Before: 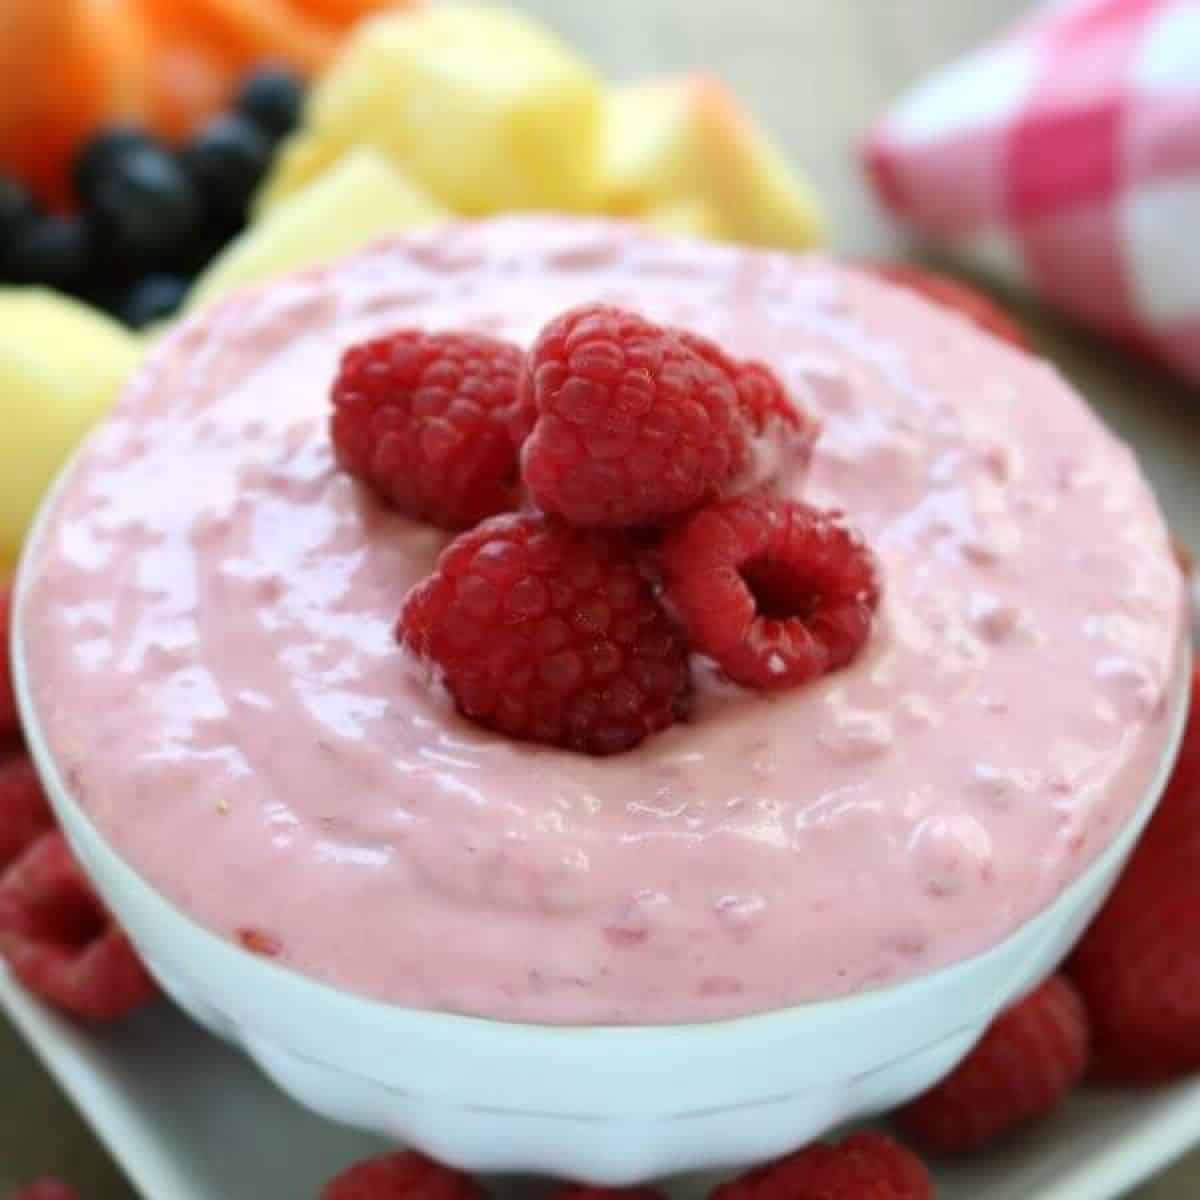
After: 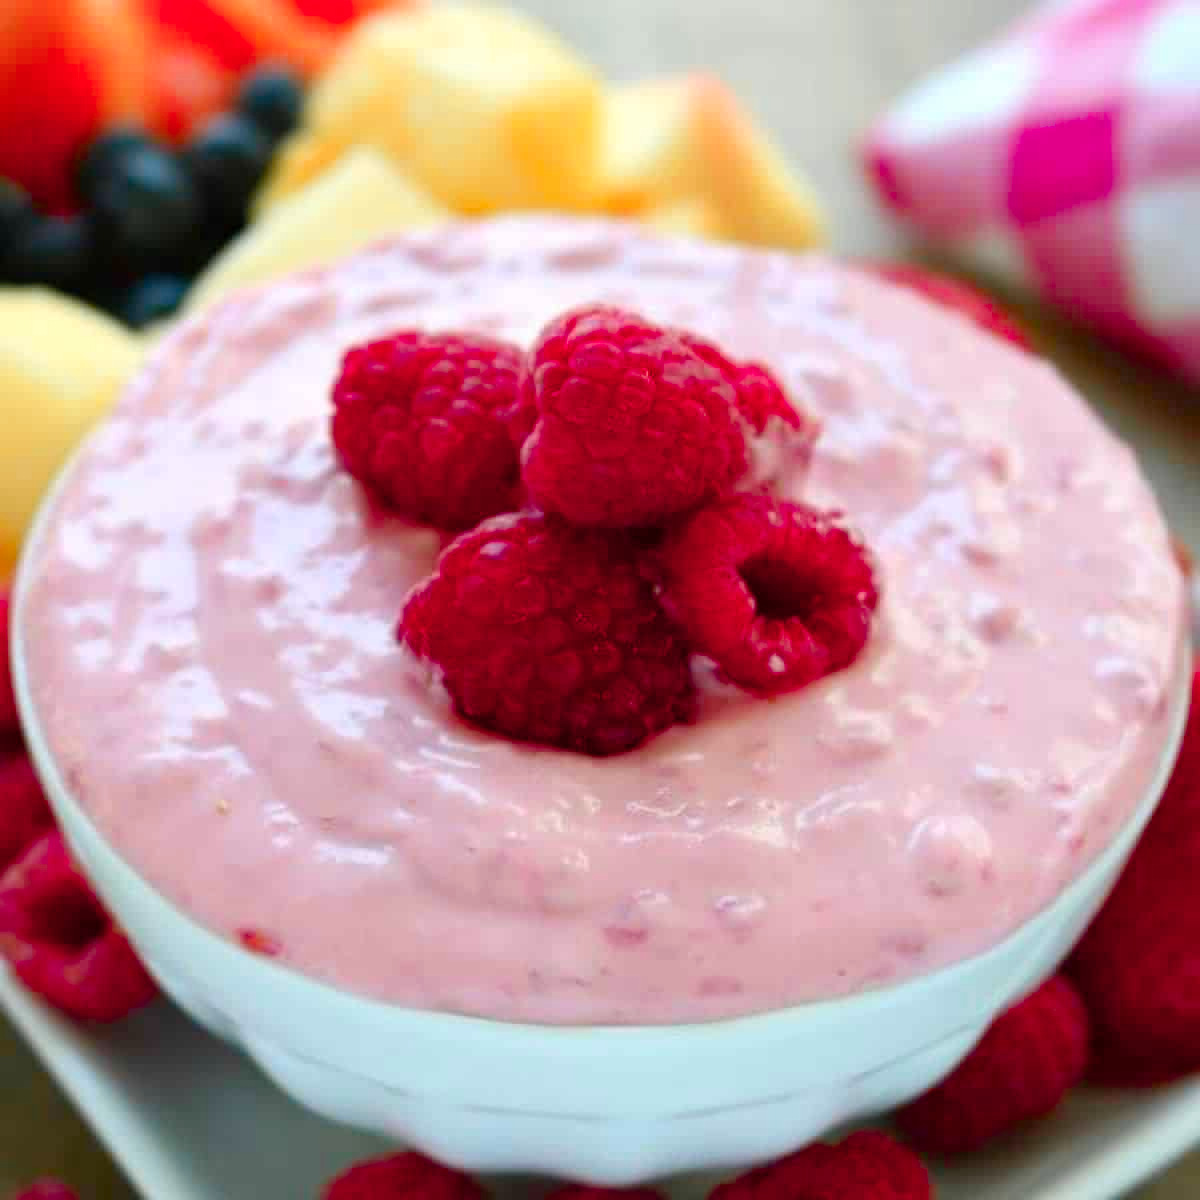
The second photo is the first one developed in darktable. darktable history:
color balance rgb: perceptual saturation grading › global saturation 35.15%, perceptual saturation grading › highlights -29.885%, perceptual saturation grading › shadows 34.556%
color zones: curves: ch1 [(0.263, 0.53) (0.376, 0.287) (0.487, 0.512) (0.748, 0.547) (1, 0.513)]; ch2 [(0.262, 0.45) (0.751, 0.477)]
